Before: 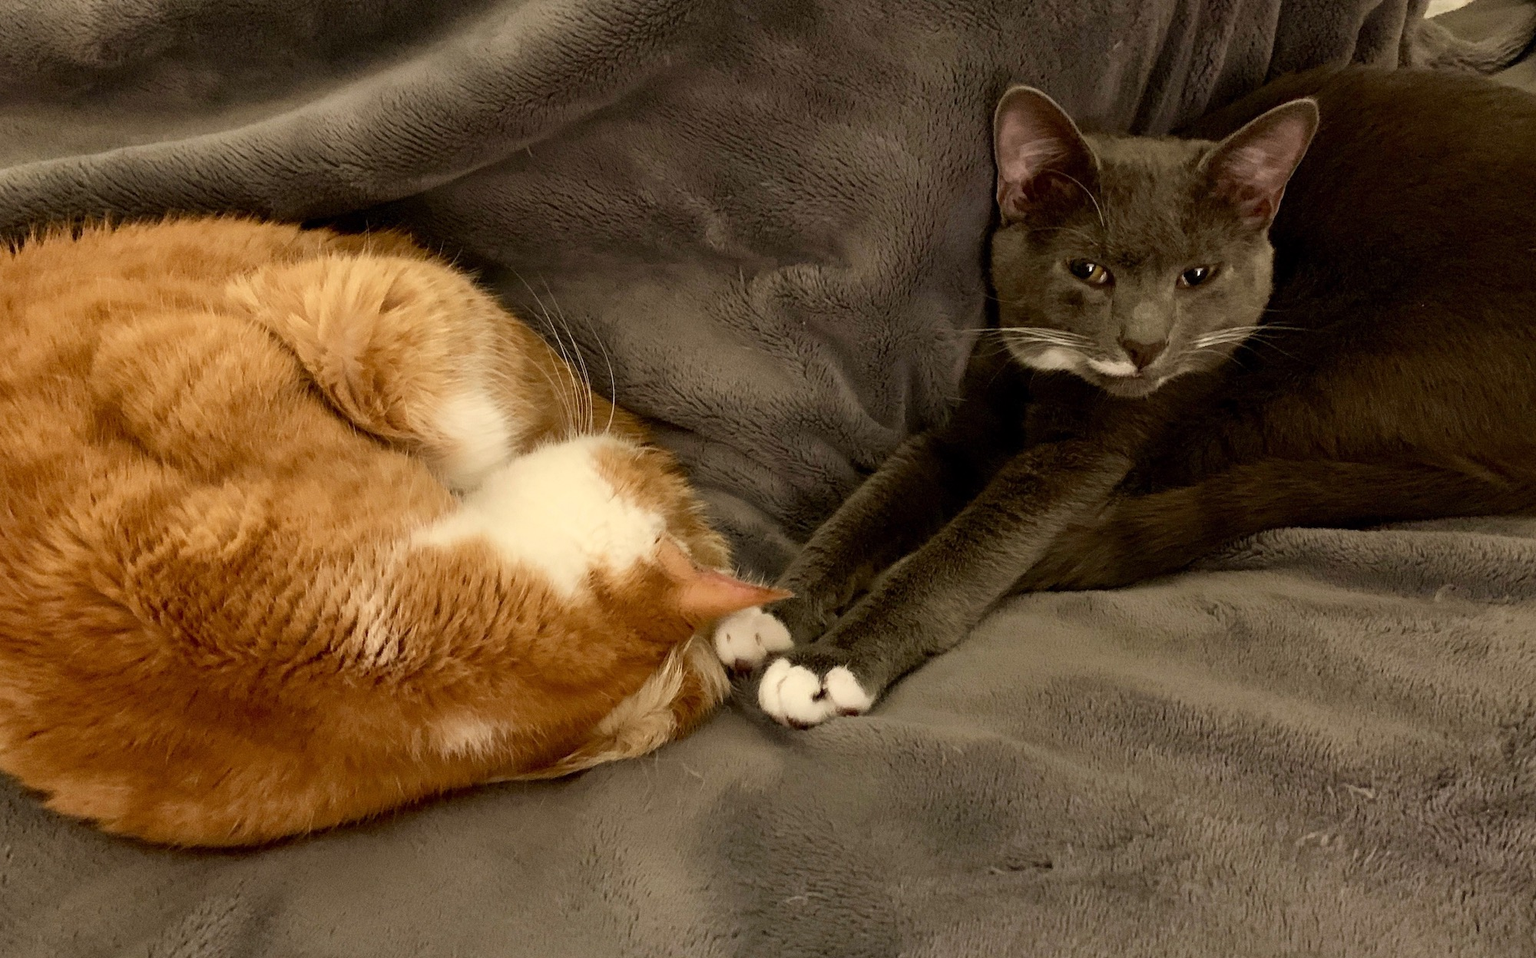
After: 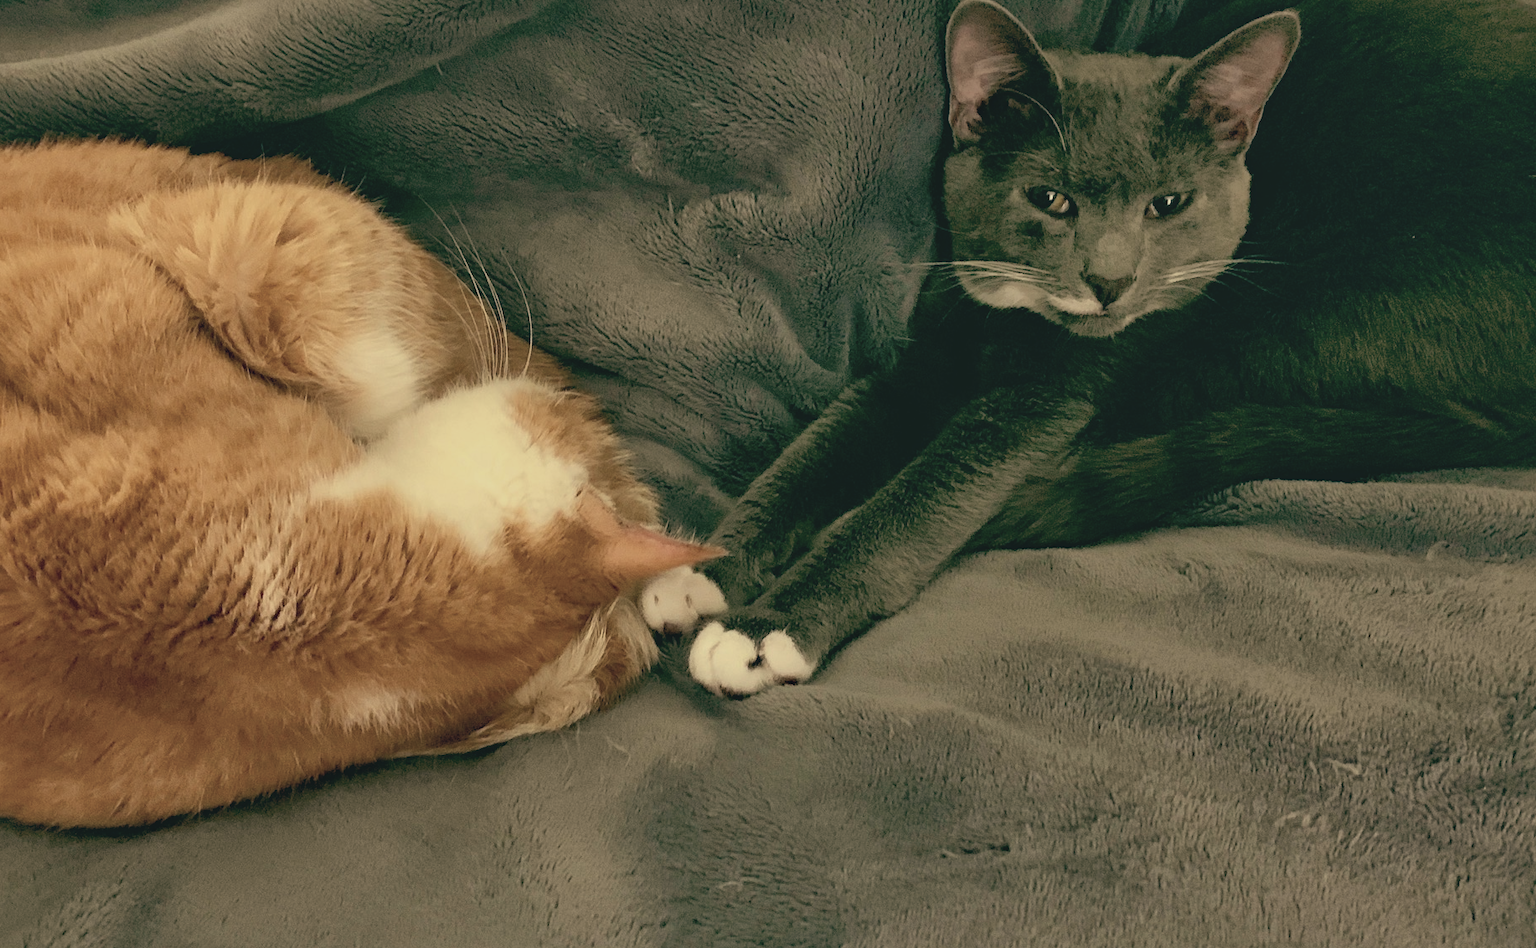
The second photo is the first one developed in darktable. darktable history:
crop and rotate: left 8.262%, top 9.226%
color balance rgb: shadows lift › luminance -10%, highlights gain › luminance 10%, saturation formula JzAzBz (2021)
contrast brightness saturation: contrast -0.05, saturation -0.41
lowpass: radius 0.1, contrast 0.85, saturation 1.1, unbound 0
haze removal: on, module defaults
color balance: mode lift, gamma, gain (sRGB), lift [1, 0.69, 1, 1], gamma [1, 1.482, 1, 1], gain [1, 1, 1, 0.802]
shadows and highlights: on, module defaults
